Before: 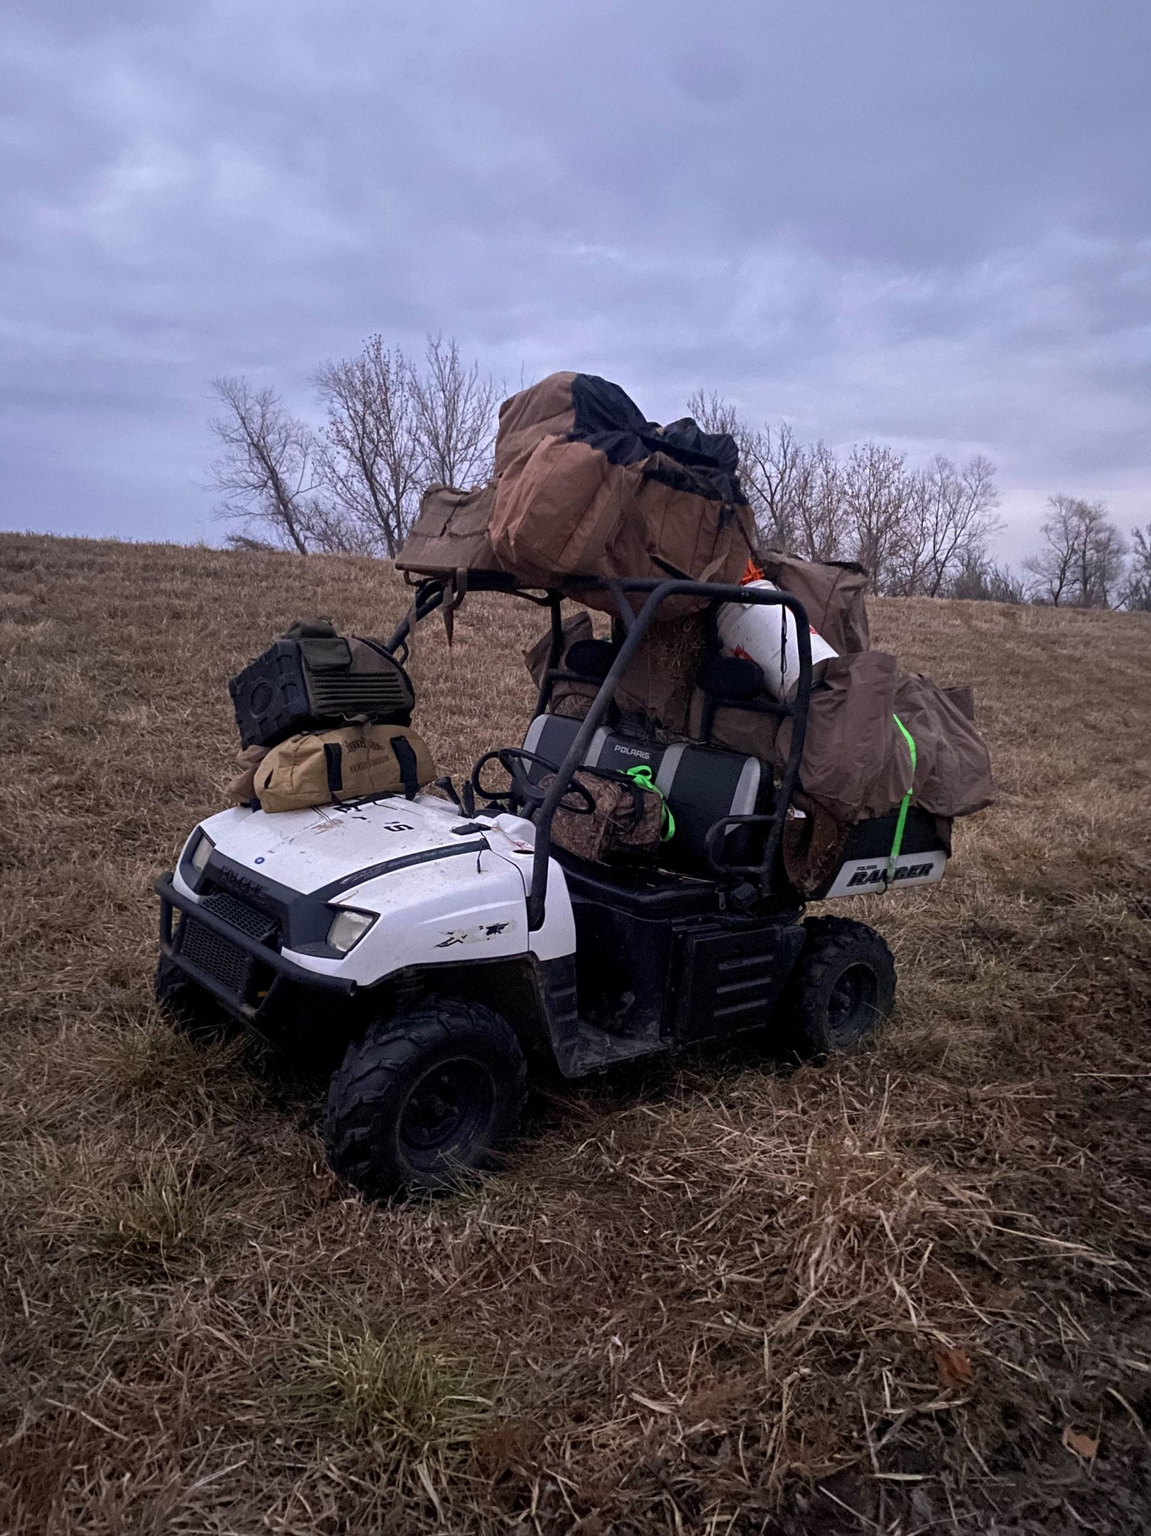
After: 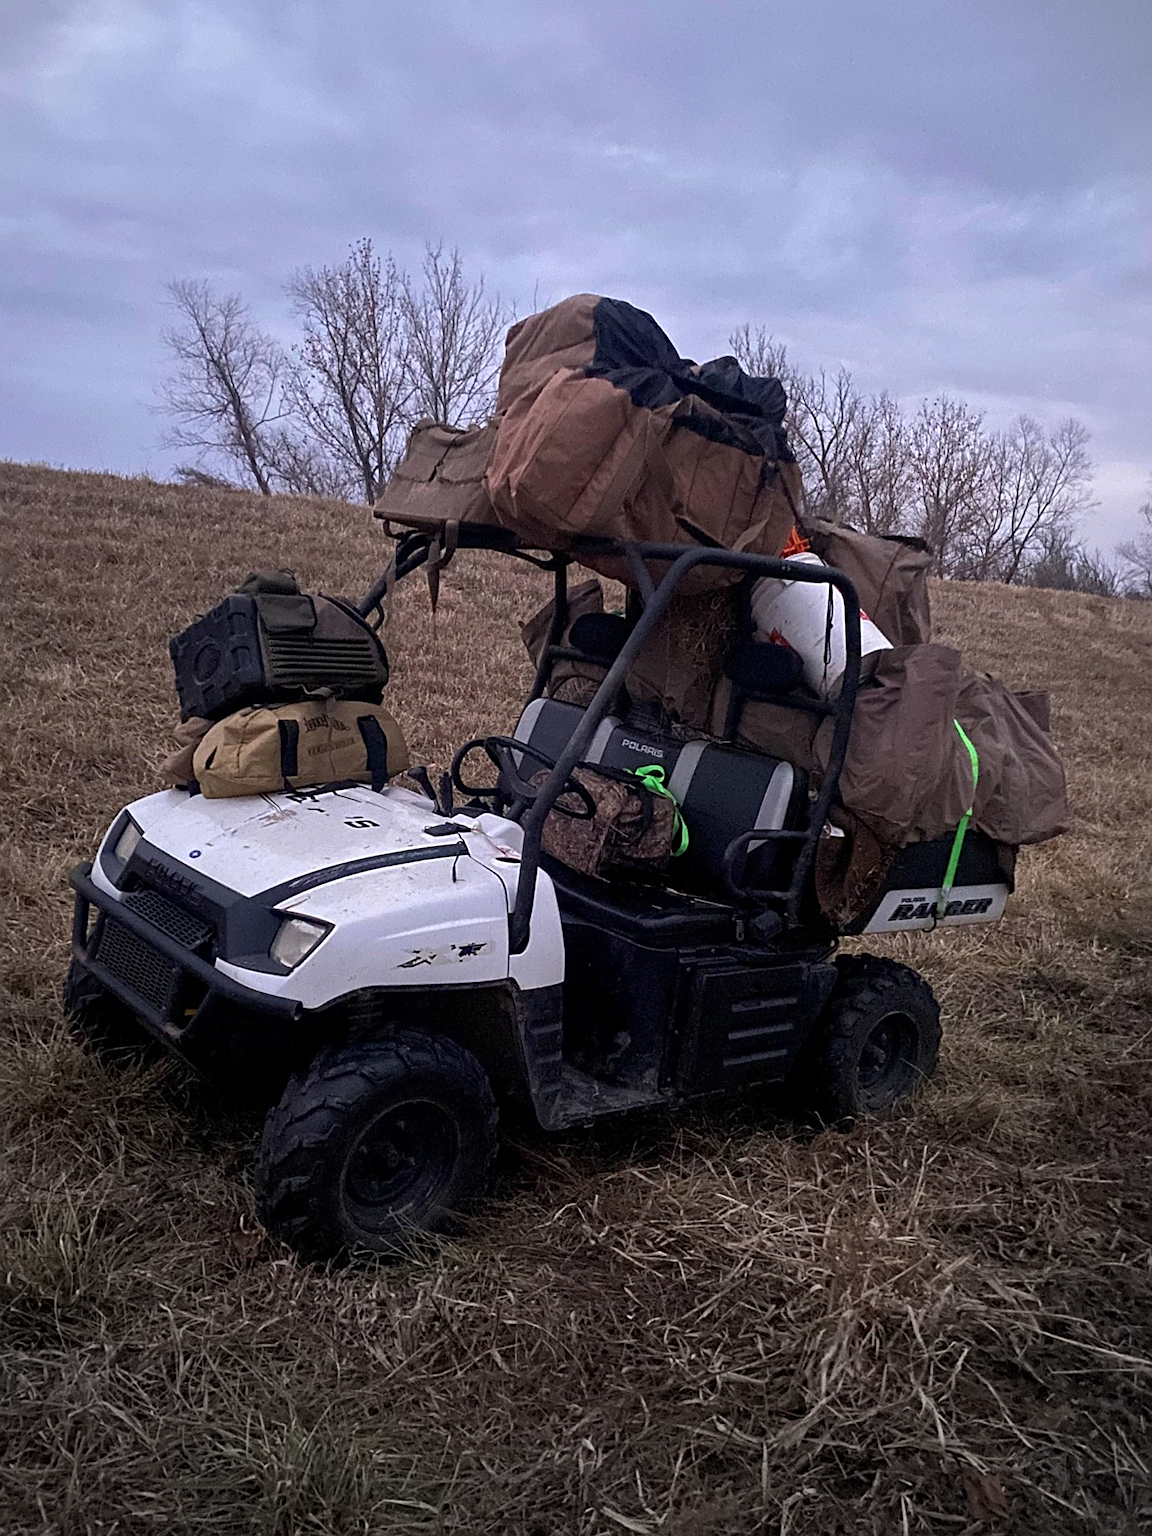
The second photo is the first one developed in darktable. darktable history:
crop and rotate: angle -2.95°, left 5.064%, top 5.225%, right 4.767%, bottom 4.704%
vignetting: brightness -0.329, center (-0.052, -0.353), unbound false
sharpen: on, module defaults
